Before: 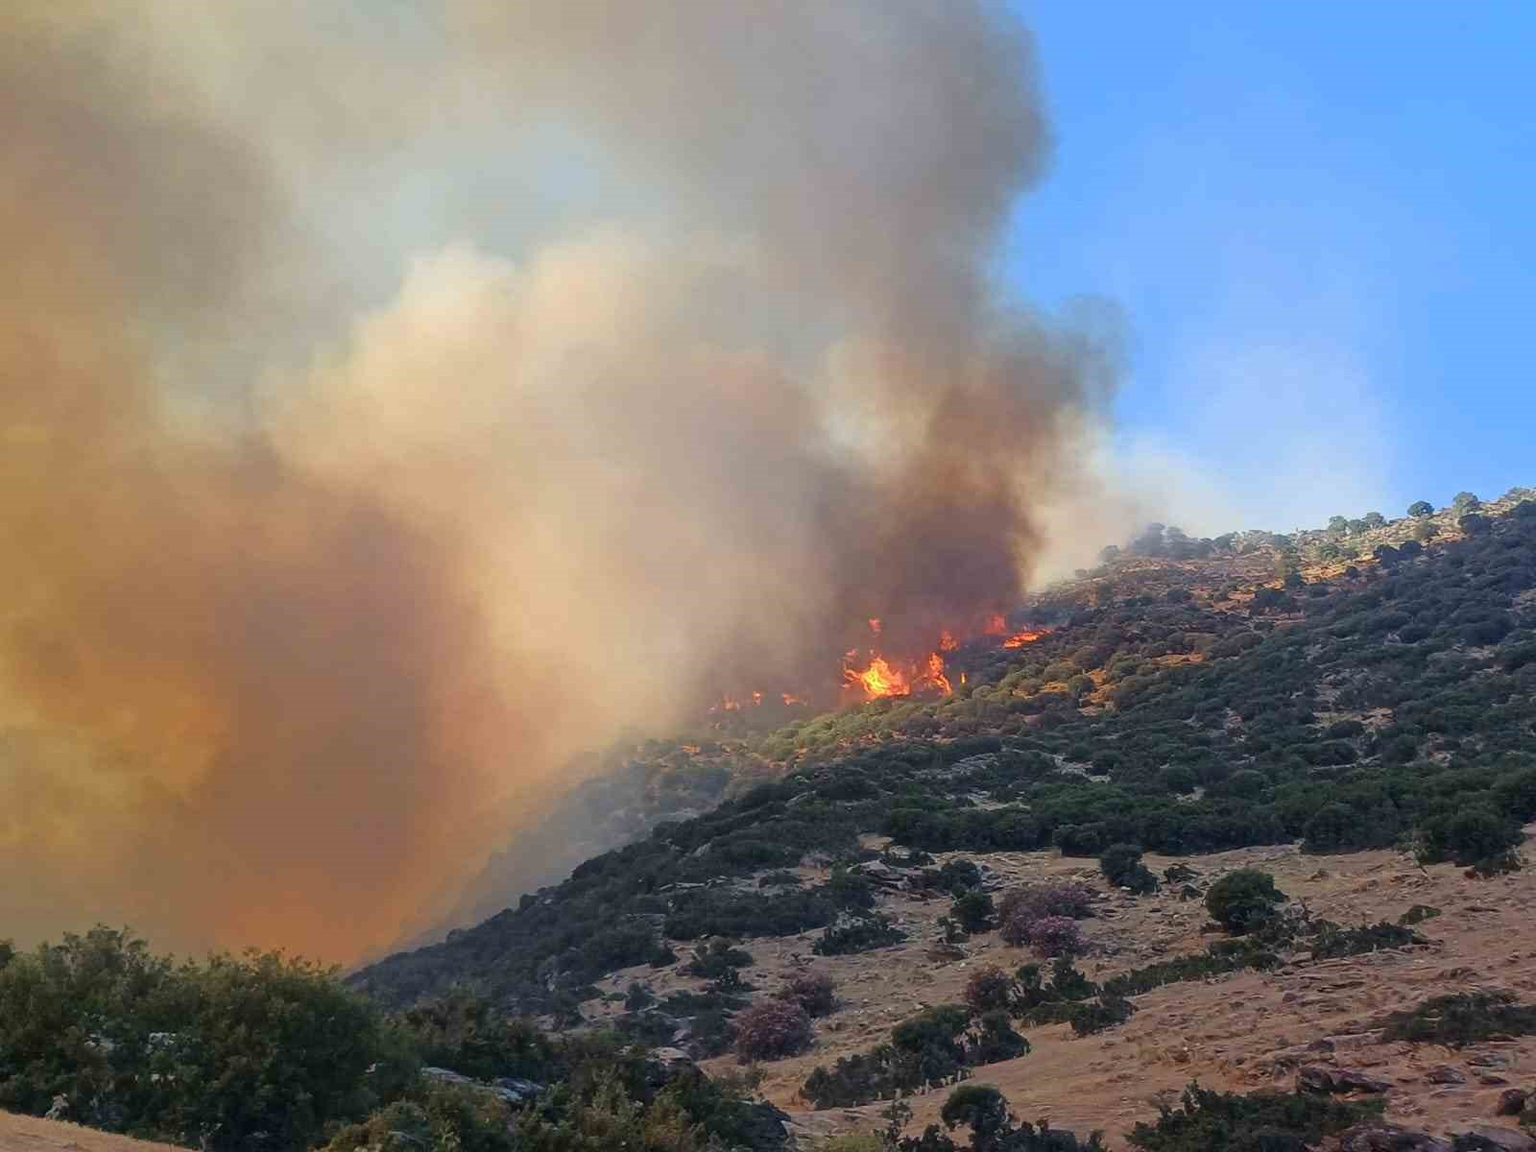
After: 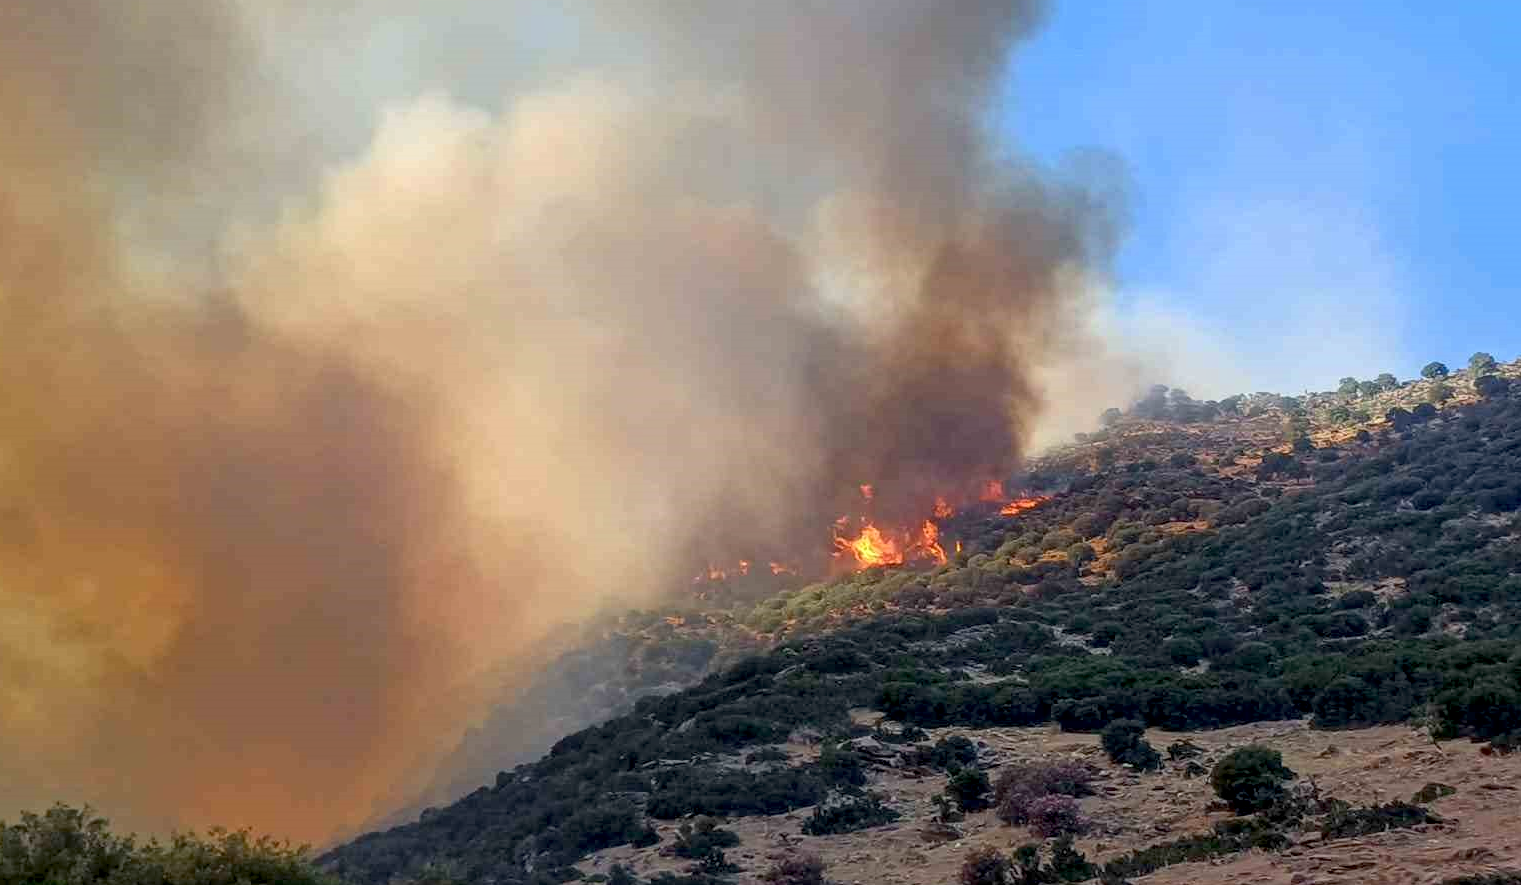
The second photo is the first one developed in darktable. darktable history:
shadows and highlights: radius 331.81, shadows 54.08, highlights -99.92, compress 94.31%, highlights color adjustment 49.84%, soften with gaussian
local contrast: on, module defaults
exposure: black level correction 0.01, exposure 0.011 EV, compensate exposure bias true, compensate highlight preservation false
crop and rotate: left 2.816%, top 13.341%, right 2.113%, bottom 12.885%
